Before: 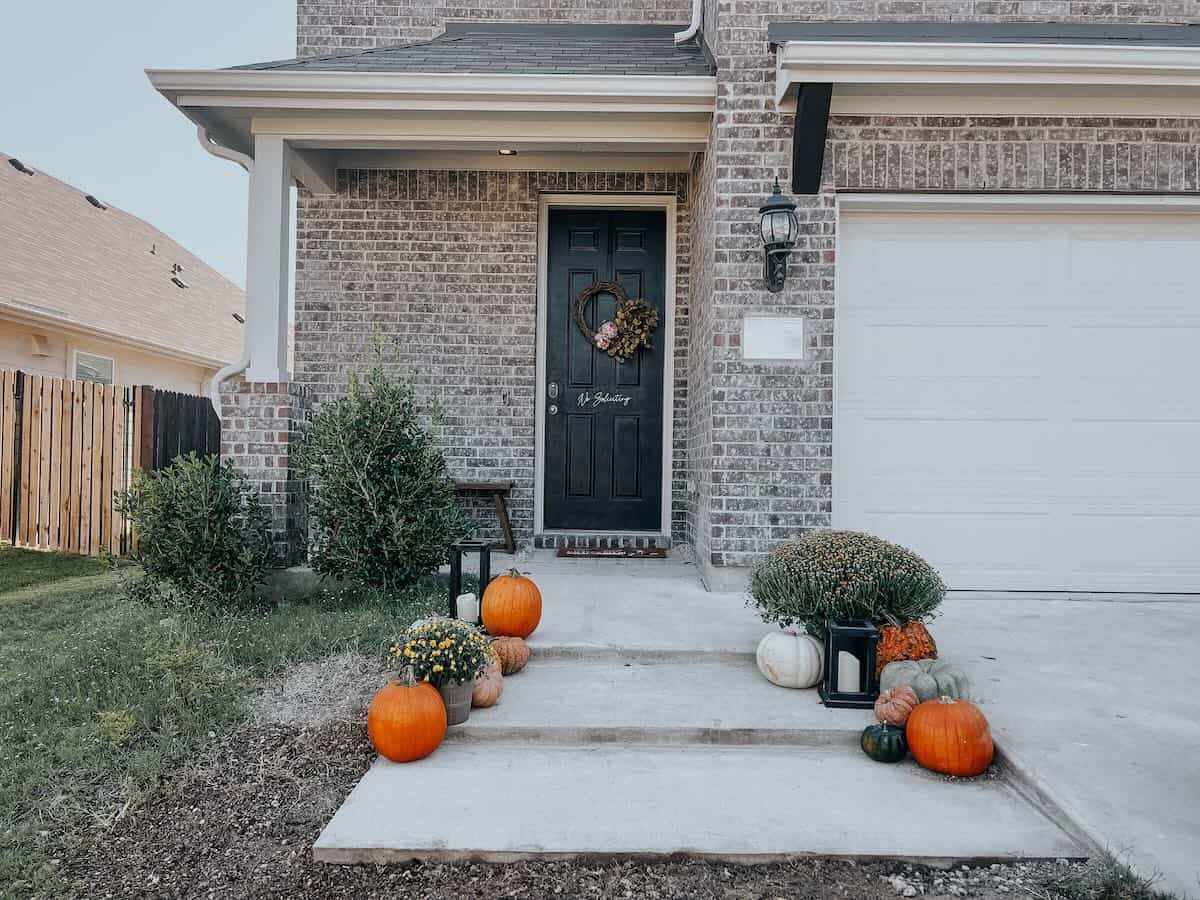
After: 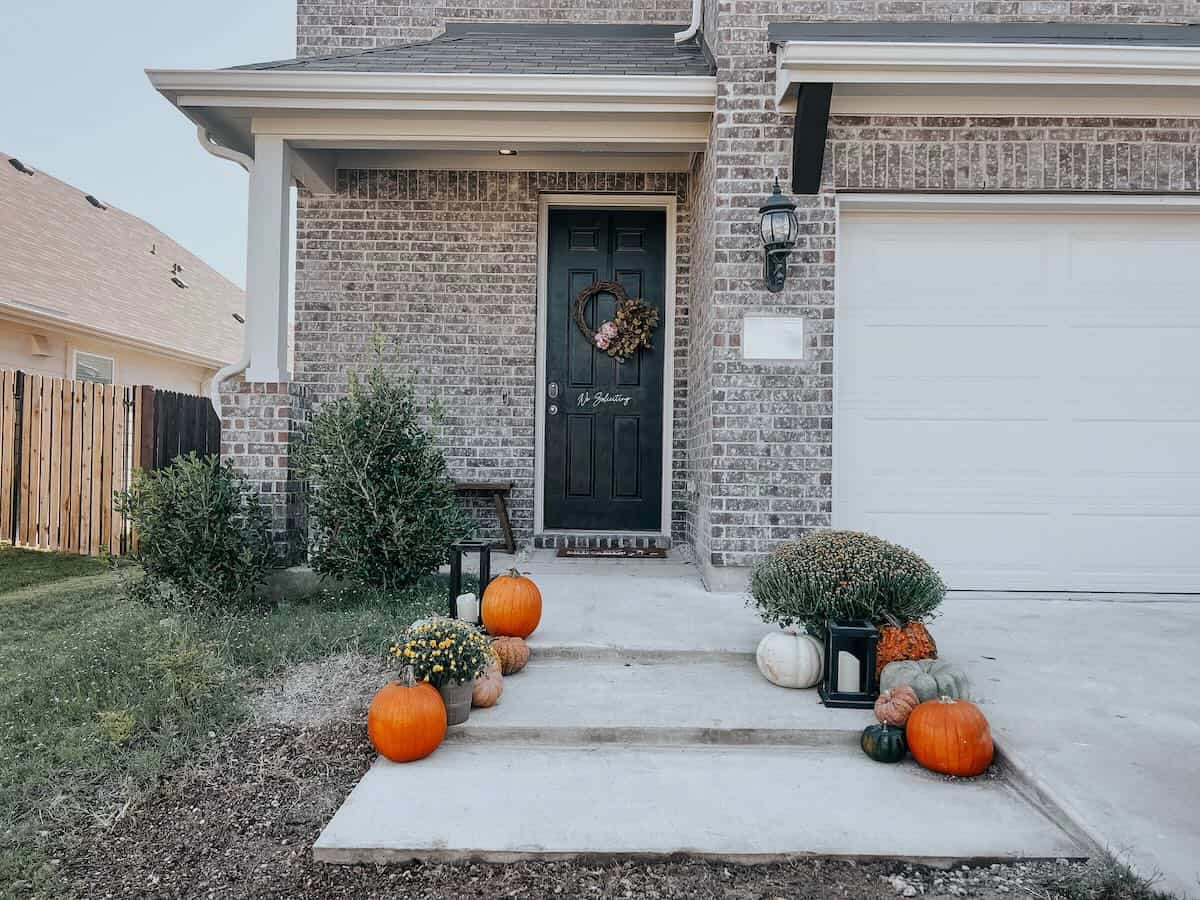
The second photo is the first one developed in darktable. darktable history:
exposure: exposure 0.082 EV, compensate highlight preservation false
